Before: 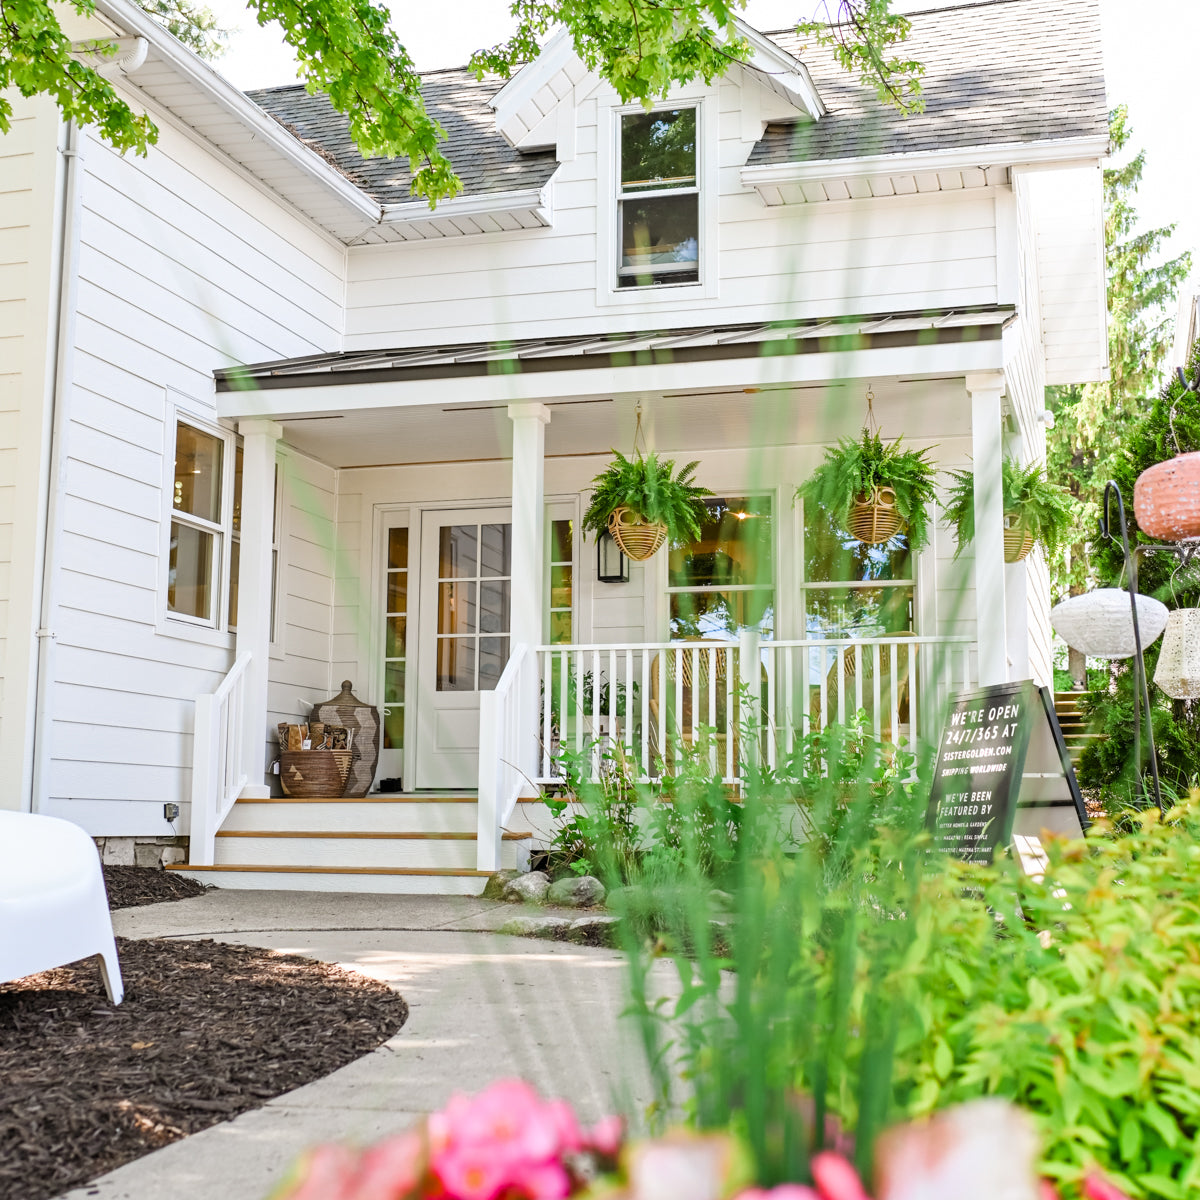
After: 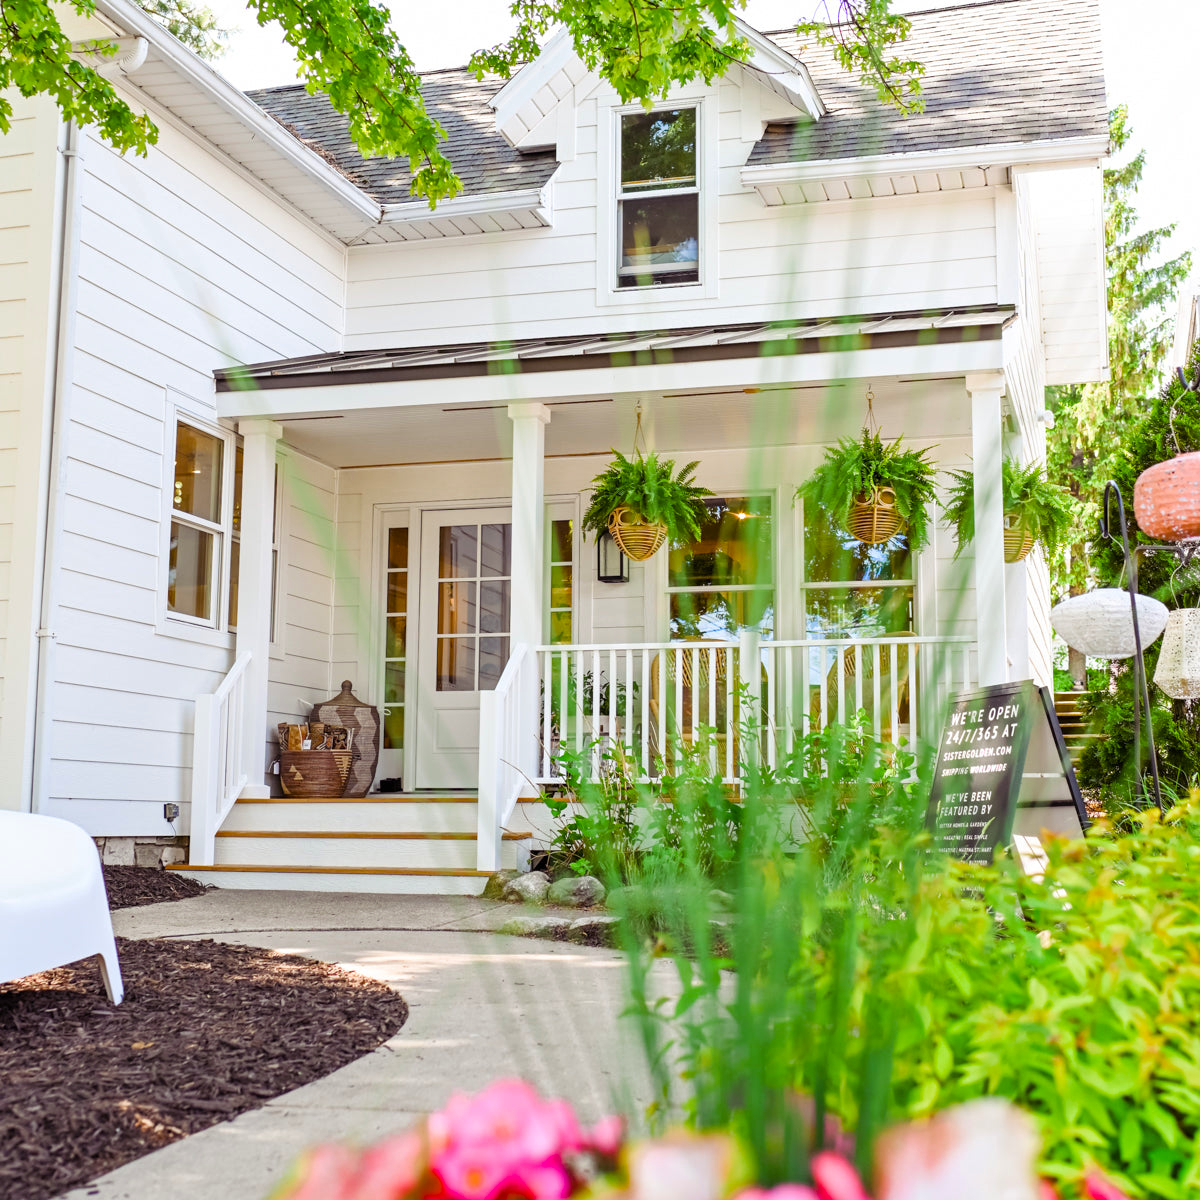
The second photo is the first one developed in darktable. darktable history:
color balance rgb: shadows lift › luminance 0.565%, shadows lift › chroma 7.029%, shadows lift › hue 301.82°, perceptual saturation grading › global saturation 25.024%
